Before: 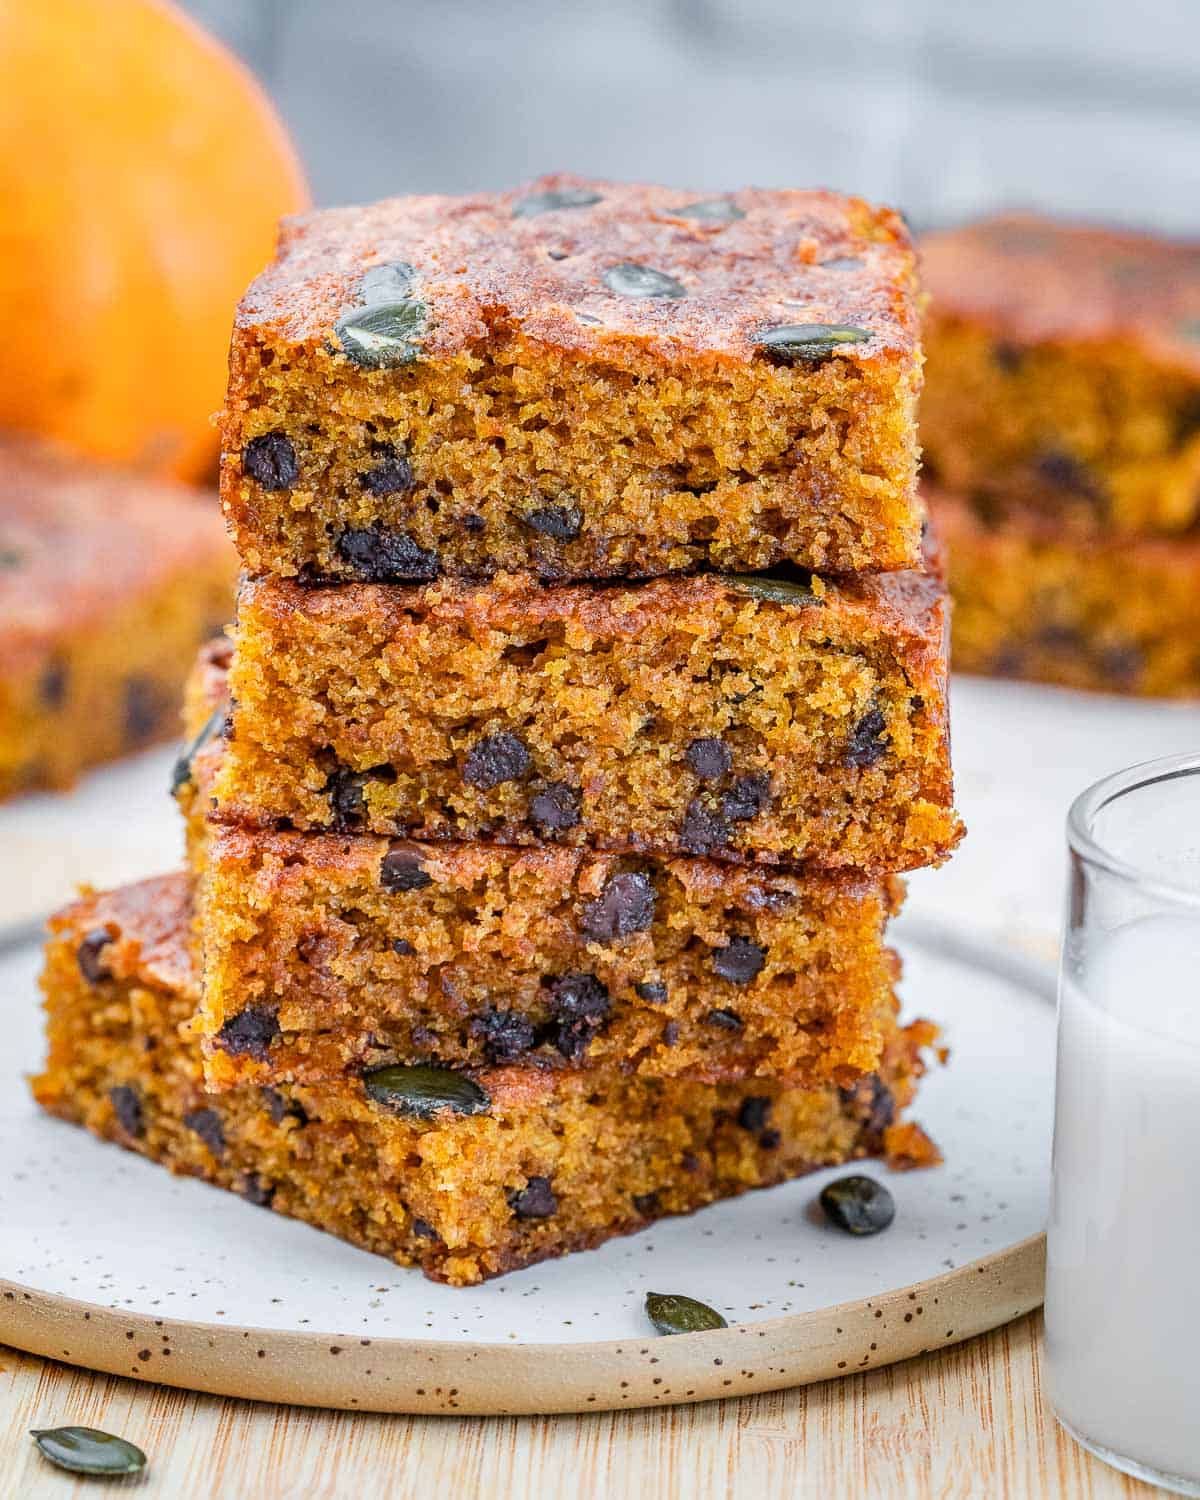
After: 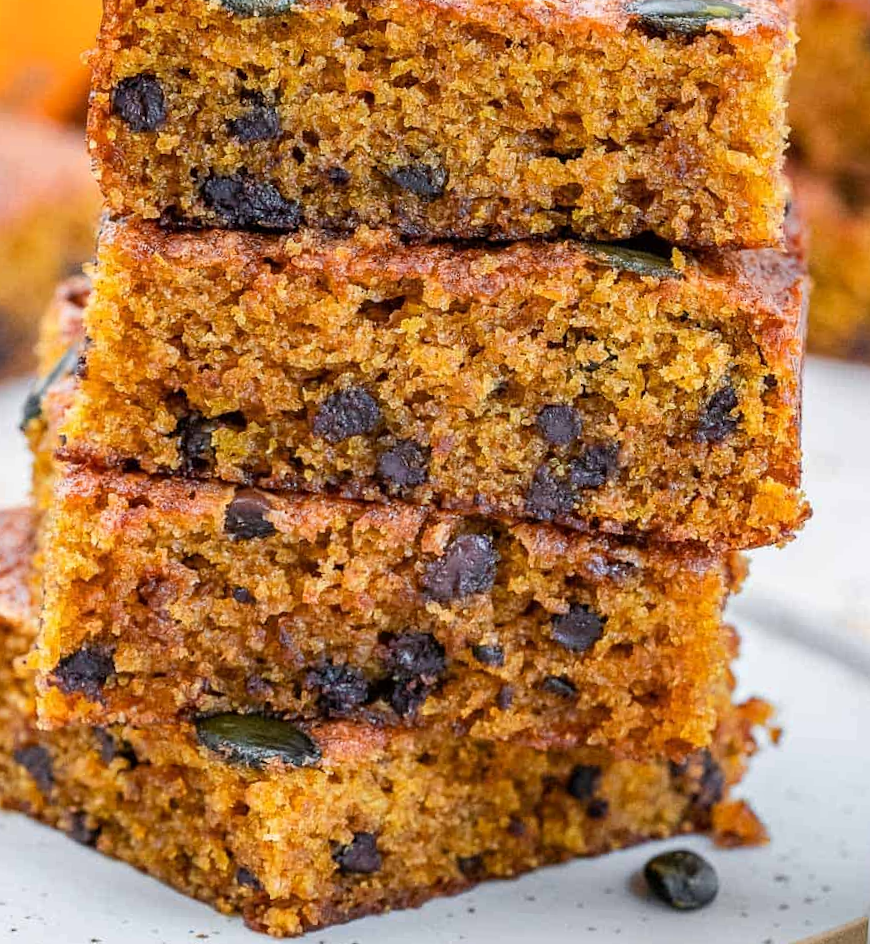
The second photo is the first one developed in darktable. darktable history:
crop and rotate: angle -3.37°, left 9.79%, top 20.73%, right 12.42%, bottom 11.82%
tone equalizer: on, module defaults
